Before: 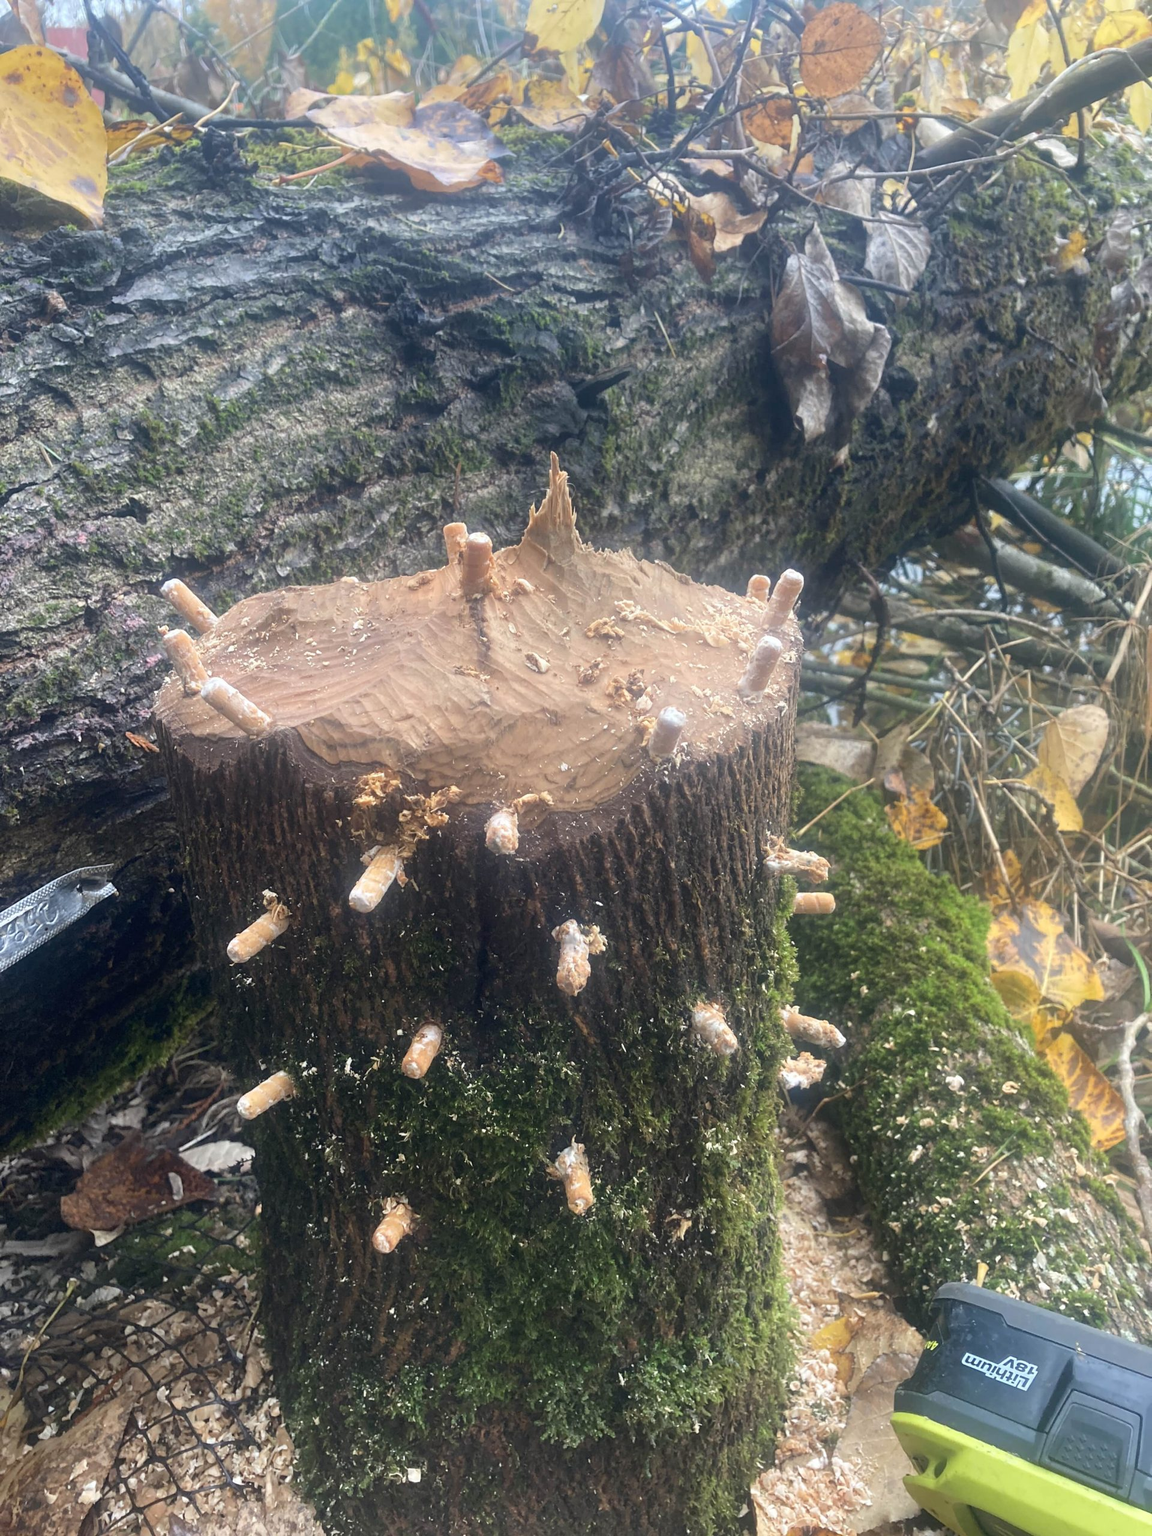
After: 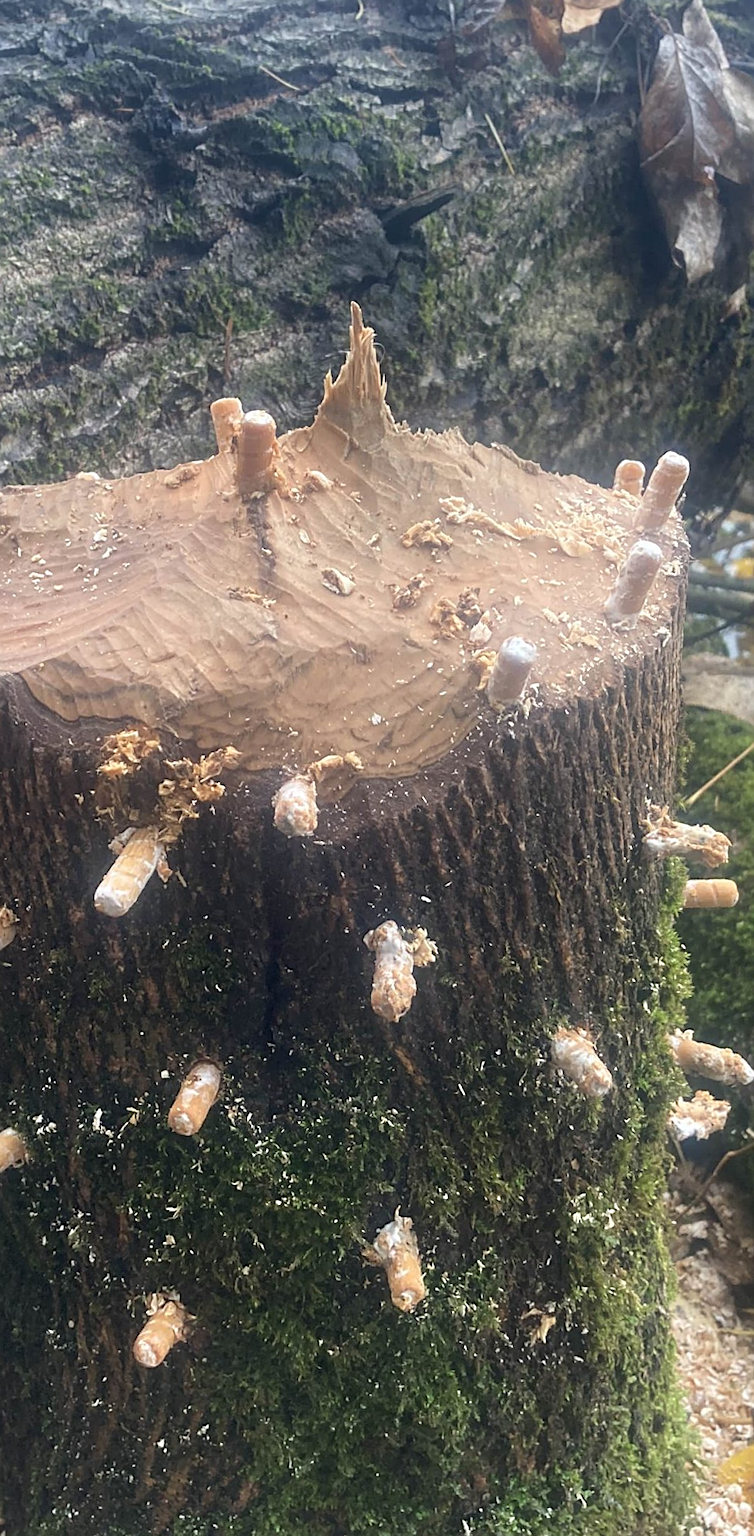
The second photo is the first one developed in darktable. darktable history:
rotate and perspective: rotation -1°, crop left 0.011, crop right 0.989, crop top 0.025, crop bottom 0.975
crop and rotate: angle 0.02°, left 24.353%, top 13.219%, right 26.156%, bottom 8.224%
sharpen: on, module defaults
